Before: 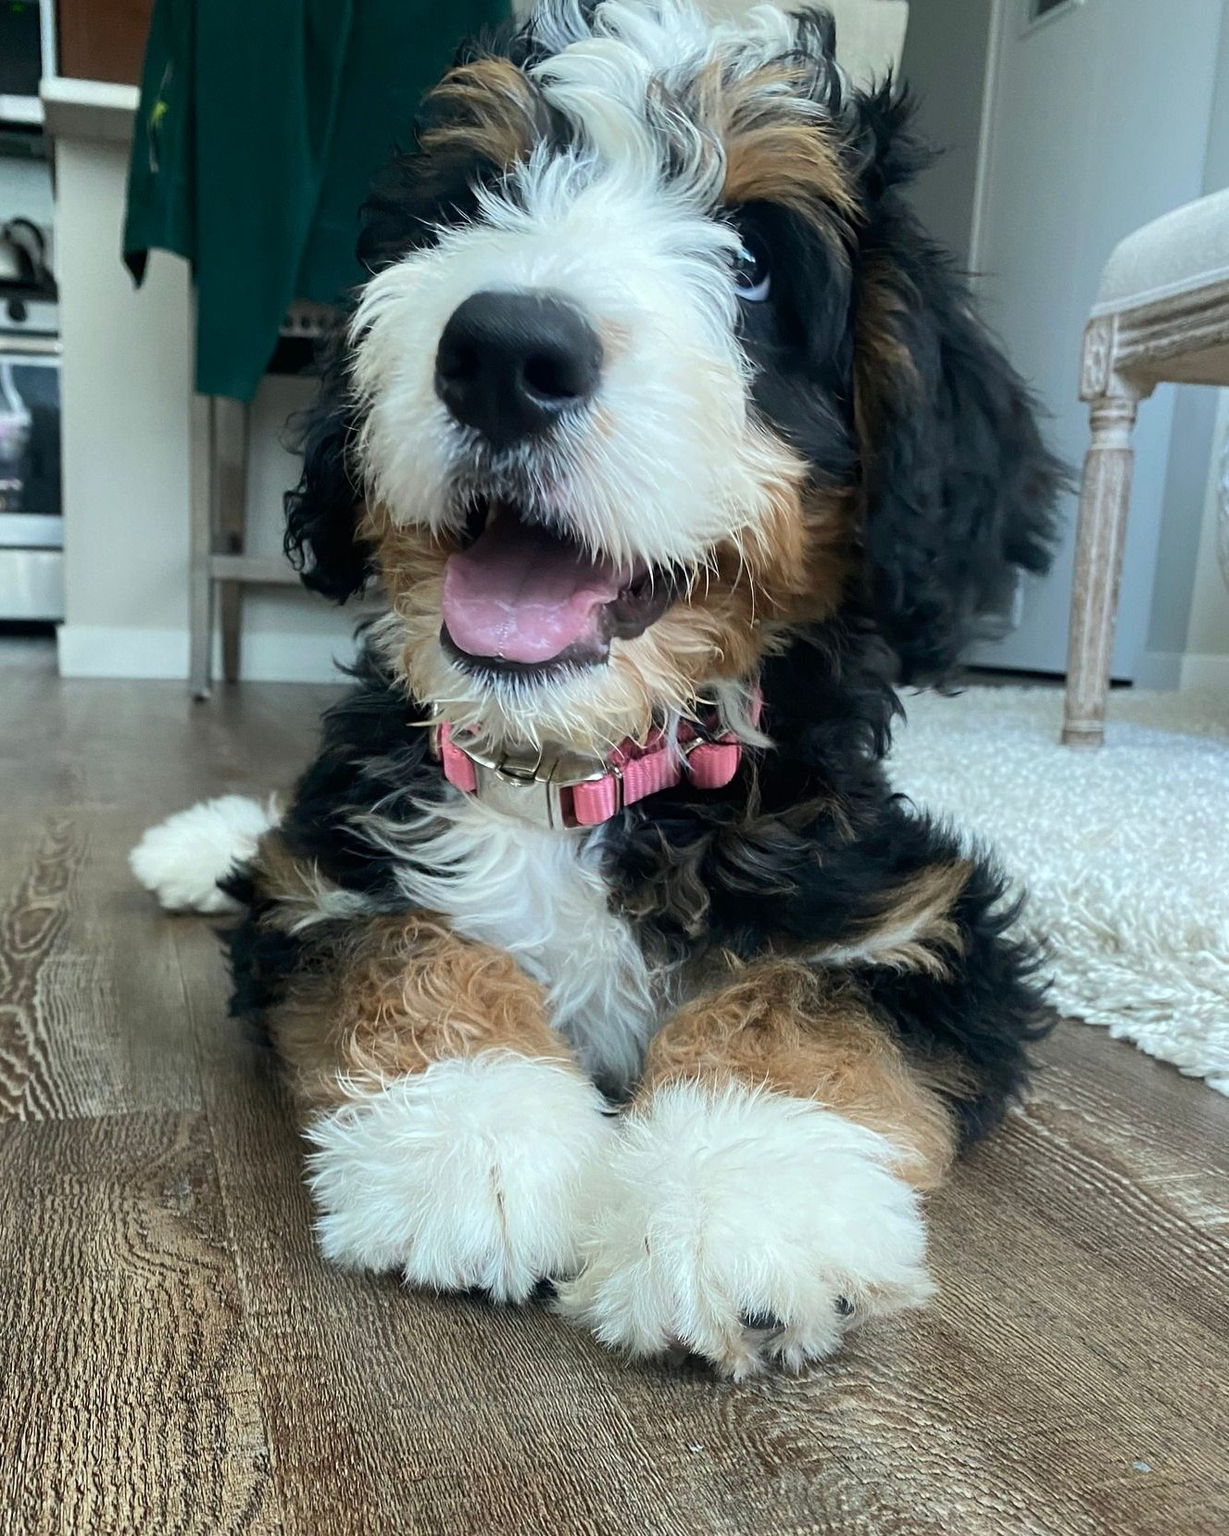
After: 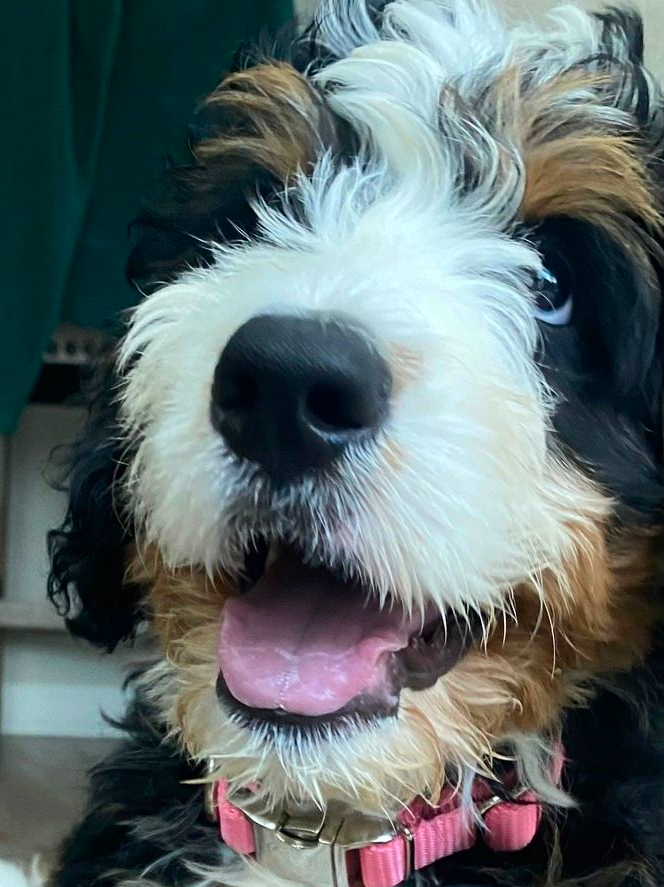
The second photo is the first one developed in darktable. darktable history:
color balance rgb: global vibrance 10%
contrast brightness saturation: contrast 0.08, saturation 0.2
crop: left 19.556%, right 30.401%, bottom 46.458%
